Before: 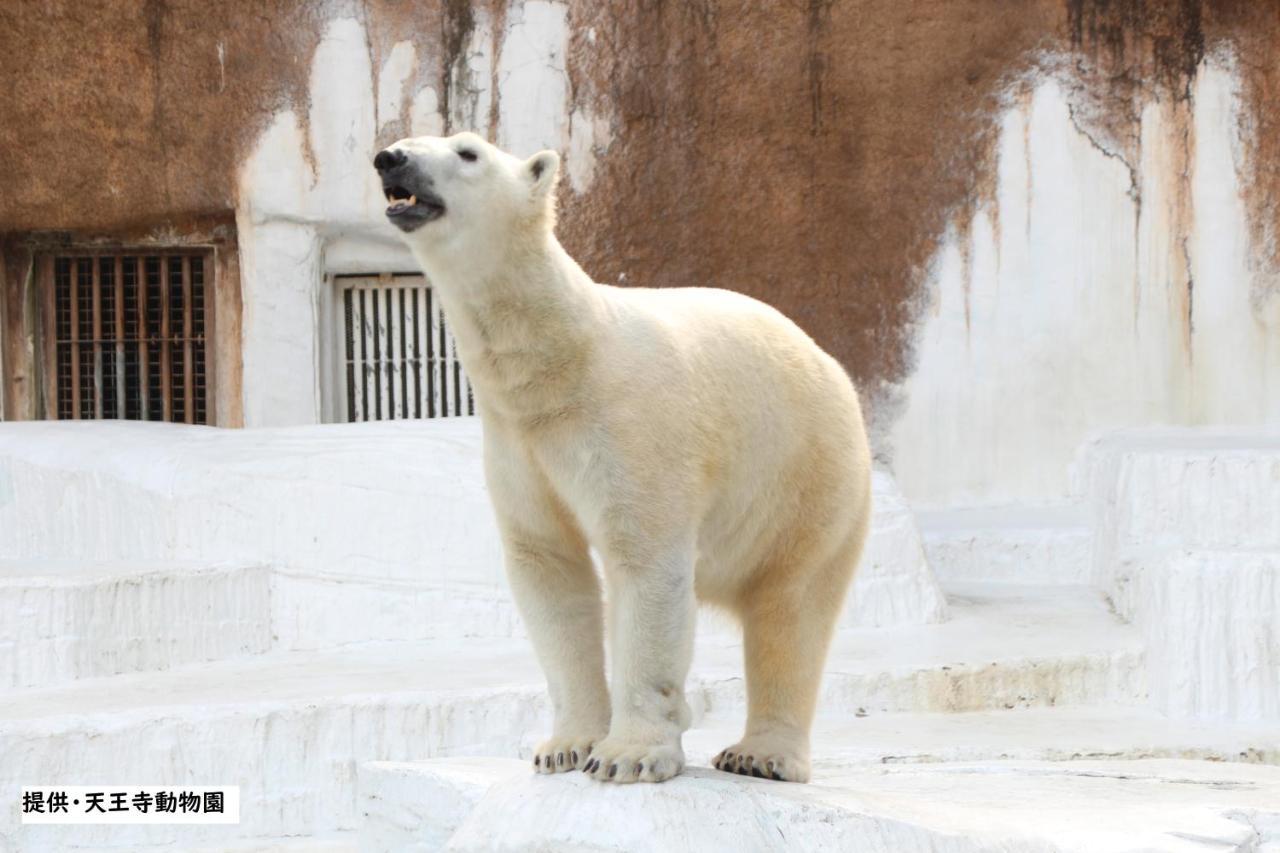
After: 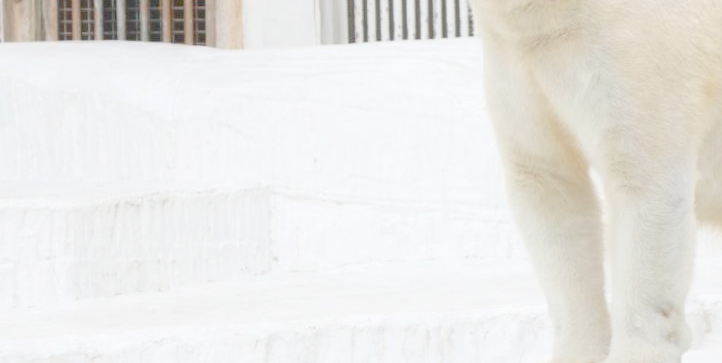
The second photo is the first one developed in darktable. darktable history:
crop: top 44.483%, right 43.593%, bottom 12.892%
